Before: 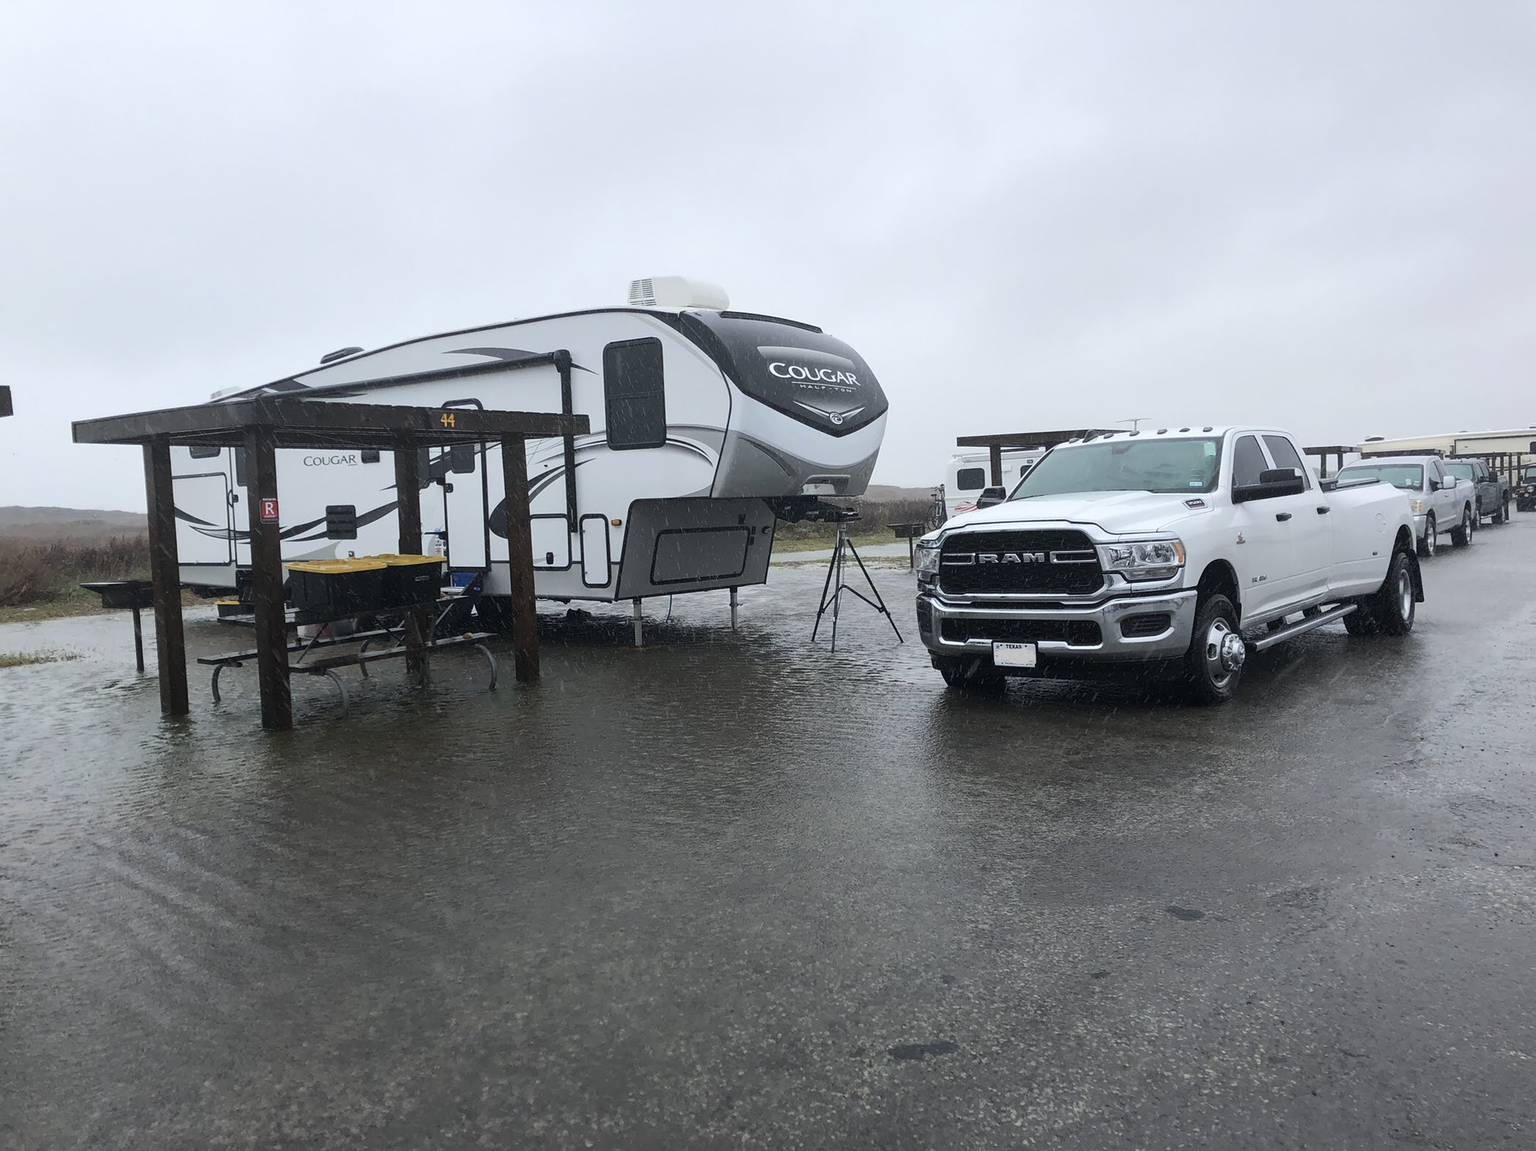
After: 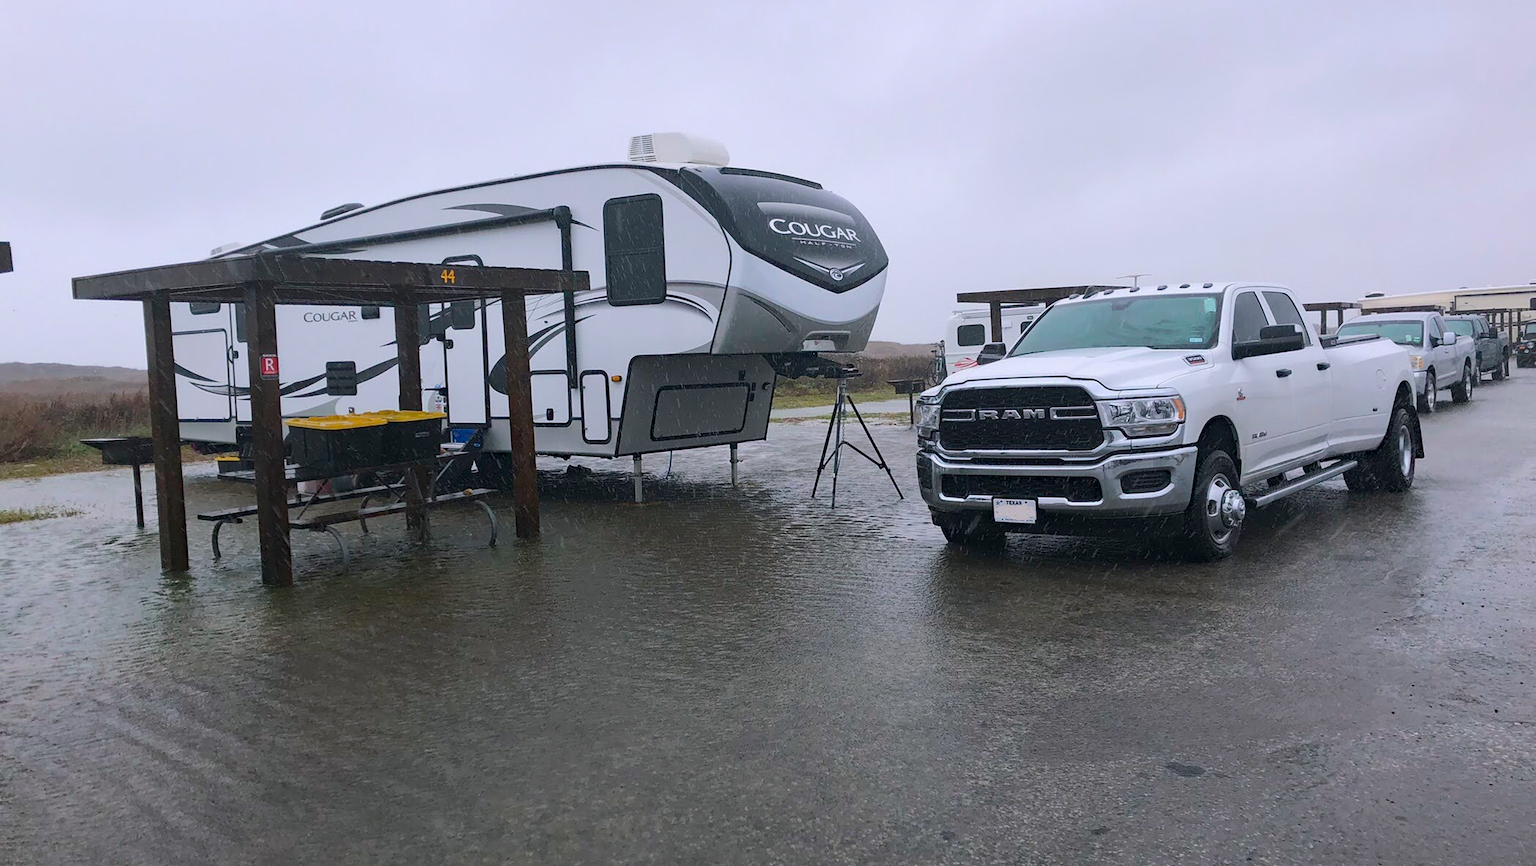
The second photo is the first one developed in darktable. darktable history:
color balance rgb: highlights gain › chroma 2.047%, highlights gain › hue 291.21°, perceptual saturation grading › global saturation 30.022%, contrast -9.533%
crop and rotate: top 12.581%, bottom 12.188%
haze removal: compatibility mode true, adaptive false
